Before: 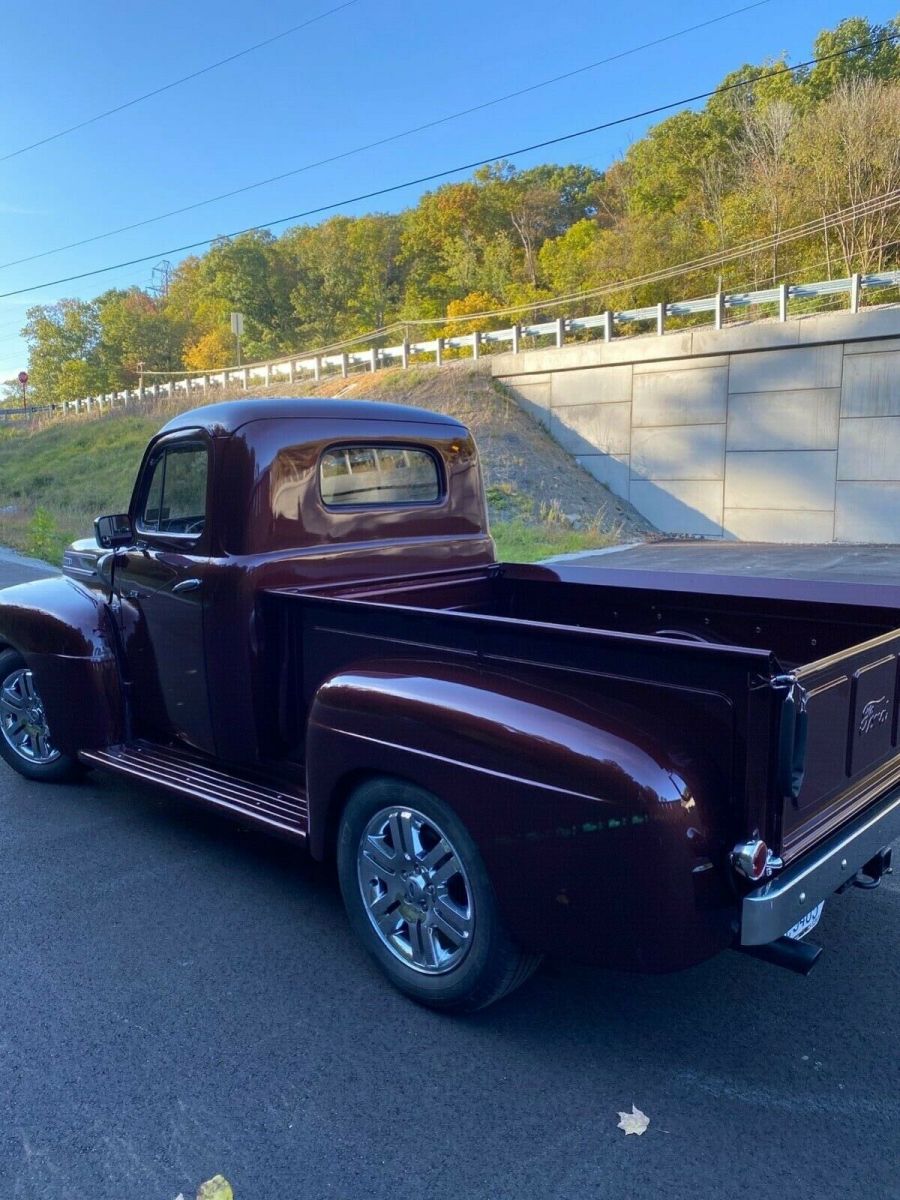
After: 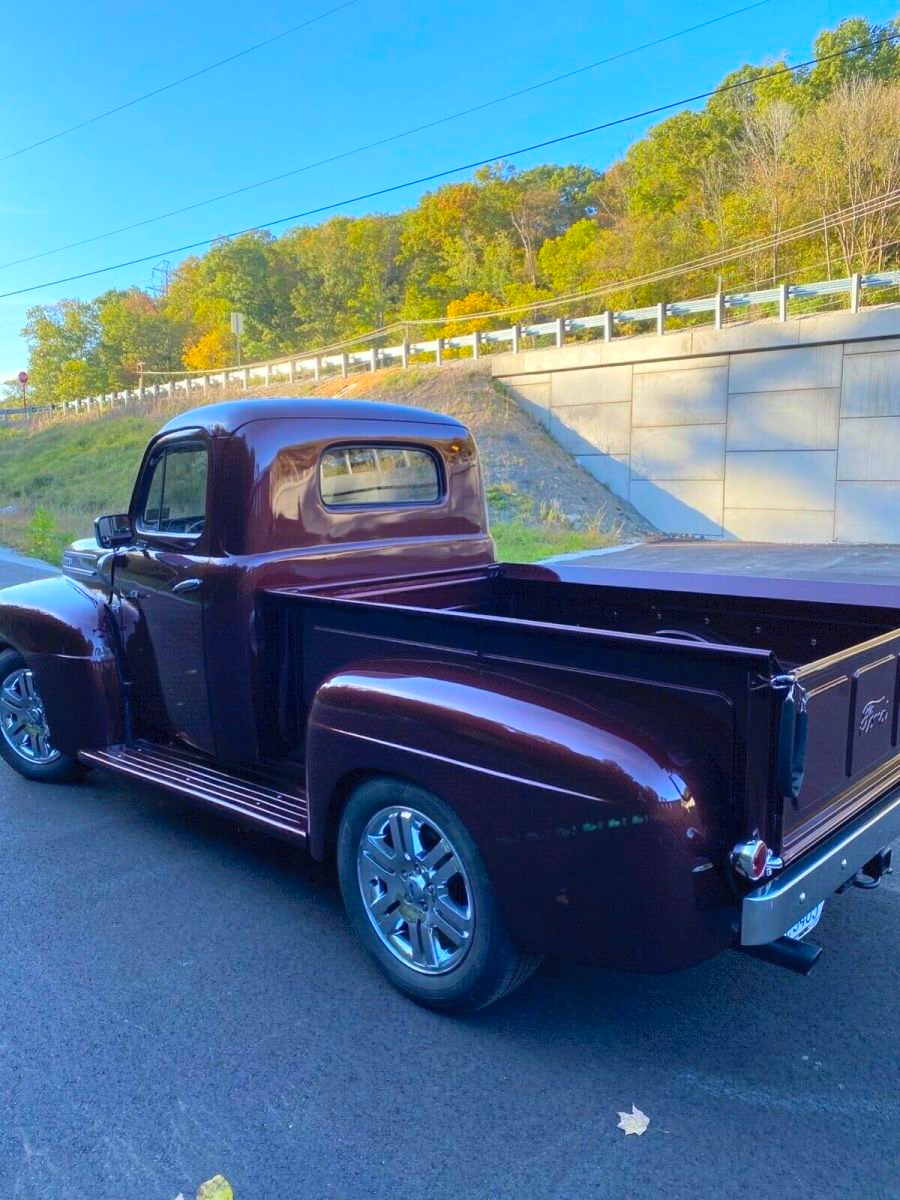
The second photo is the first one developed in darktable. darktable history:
contrast brightness saturation: contrast 0.069, brightness 0.176, saturation 0.4
